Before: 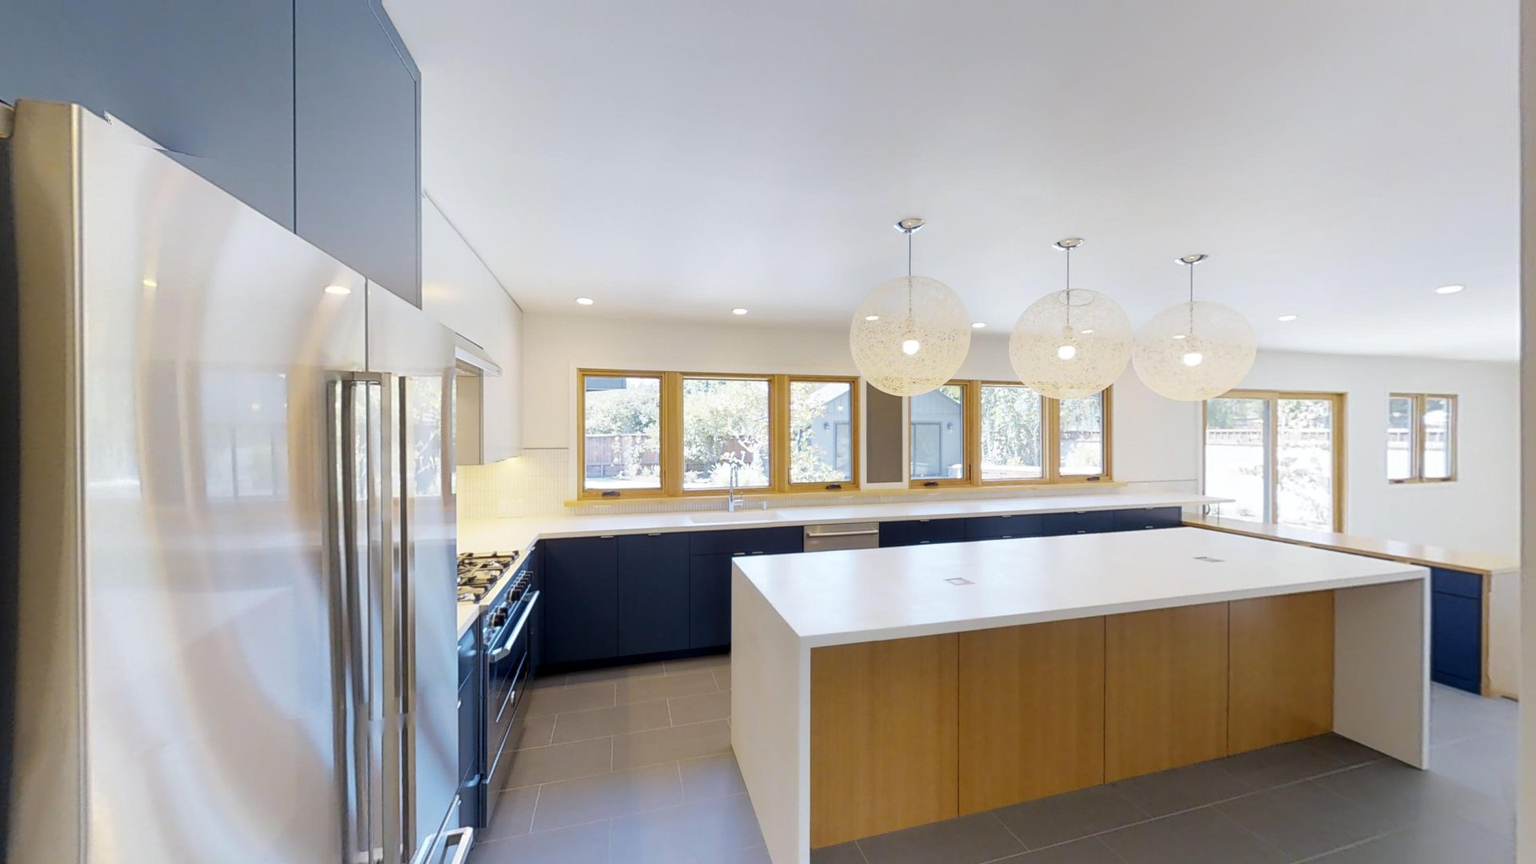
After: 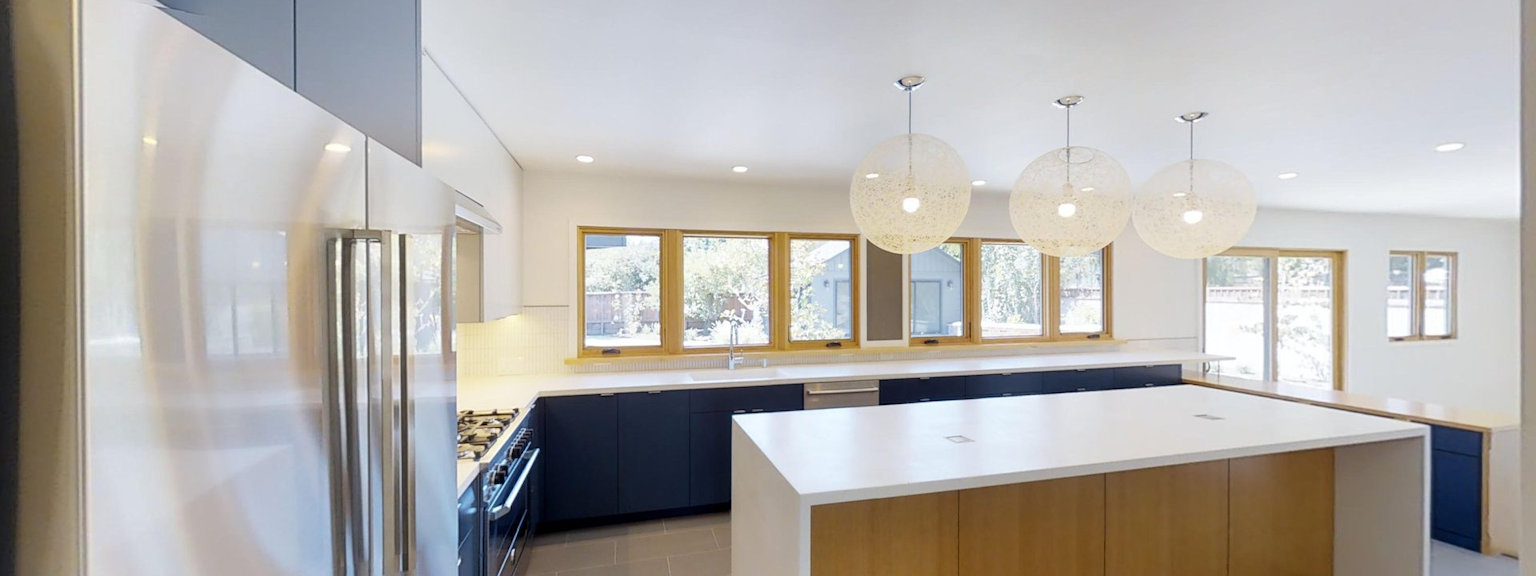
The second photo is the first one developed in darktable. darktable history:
crop: top 16.497%, bottom 16.744%
